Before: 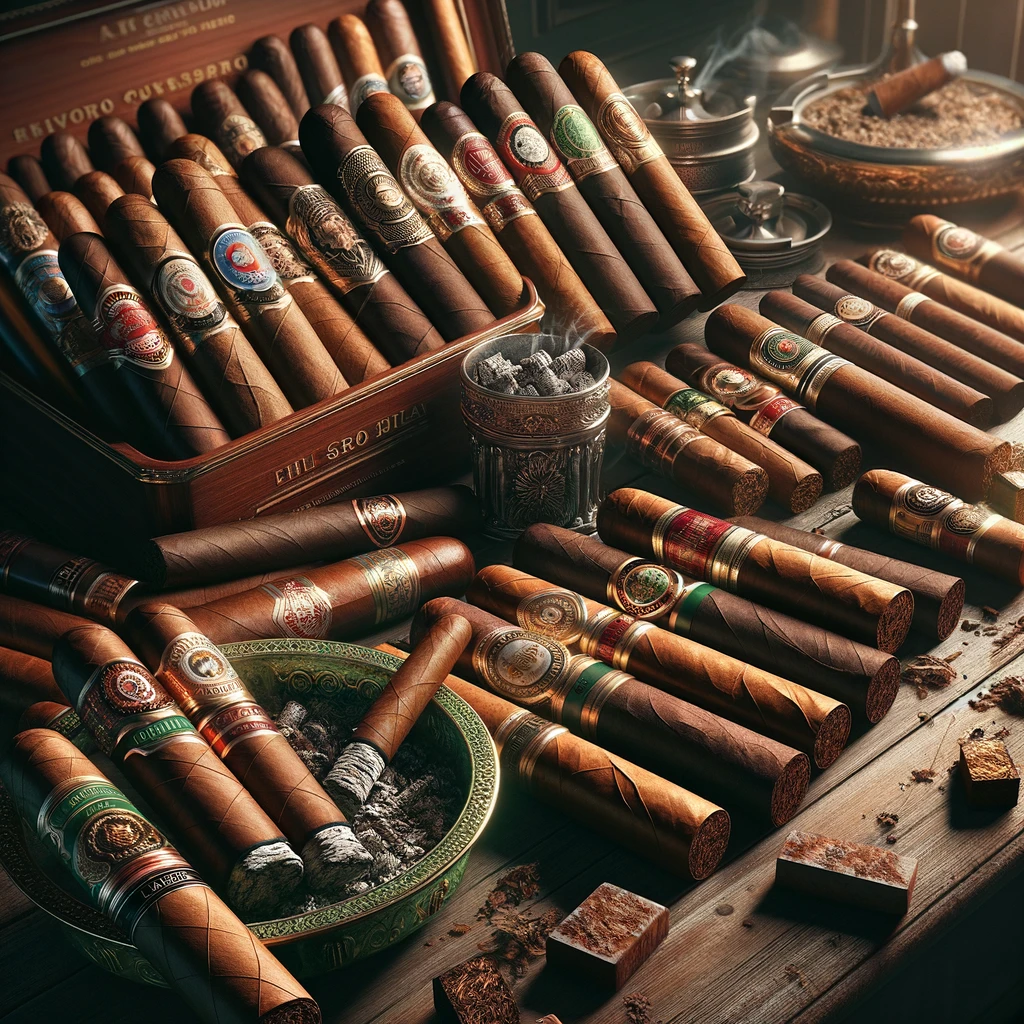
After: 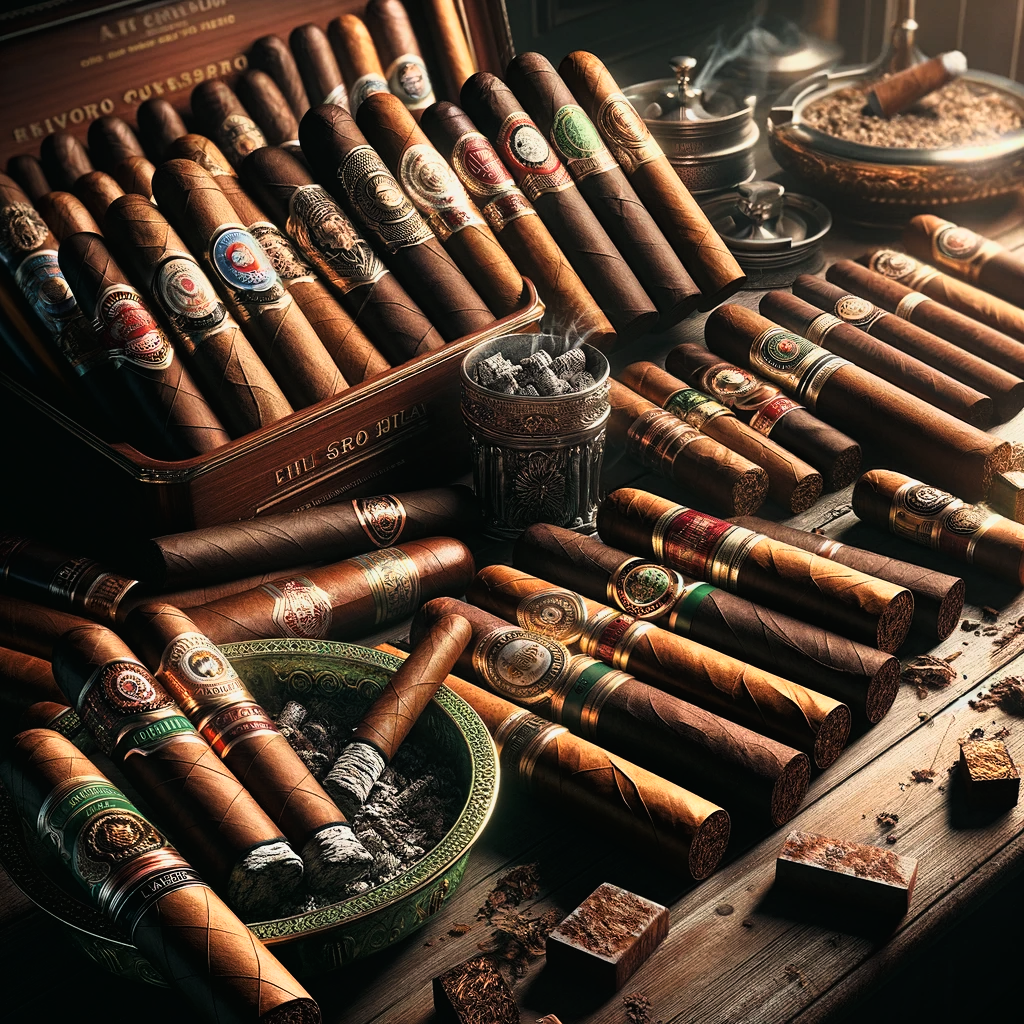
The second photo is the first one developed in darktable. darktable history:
contrast equalizer: y [[0.439, 0.44, 0.442, 0.457, 0.493, 0.498], [0.5 ×6], [0.5 ×6], [0 ×6], [0 ×6]], mix 0.76
tone curve: curves: ch0 [(0.016, 0.011) (0.084, 0.026) (0.469, 0.508) (0.721, 0.862) (1, 1)], color space Lab, linked channels, preserve colors none
